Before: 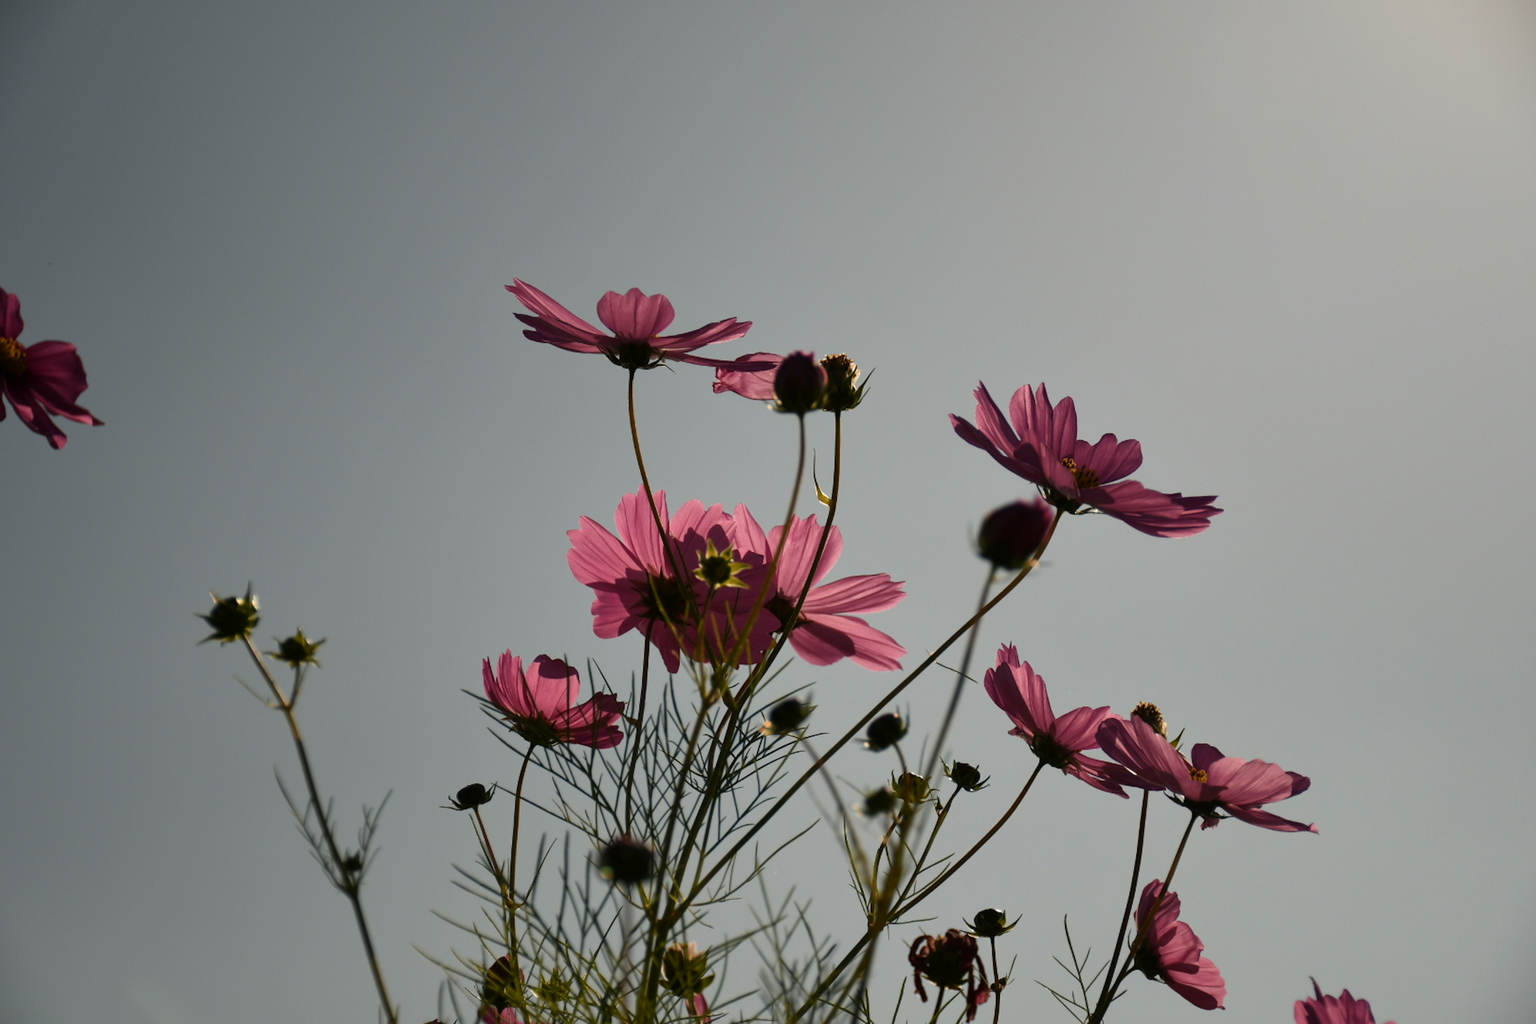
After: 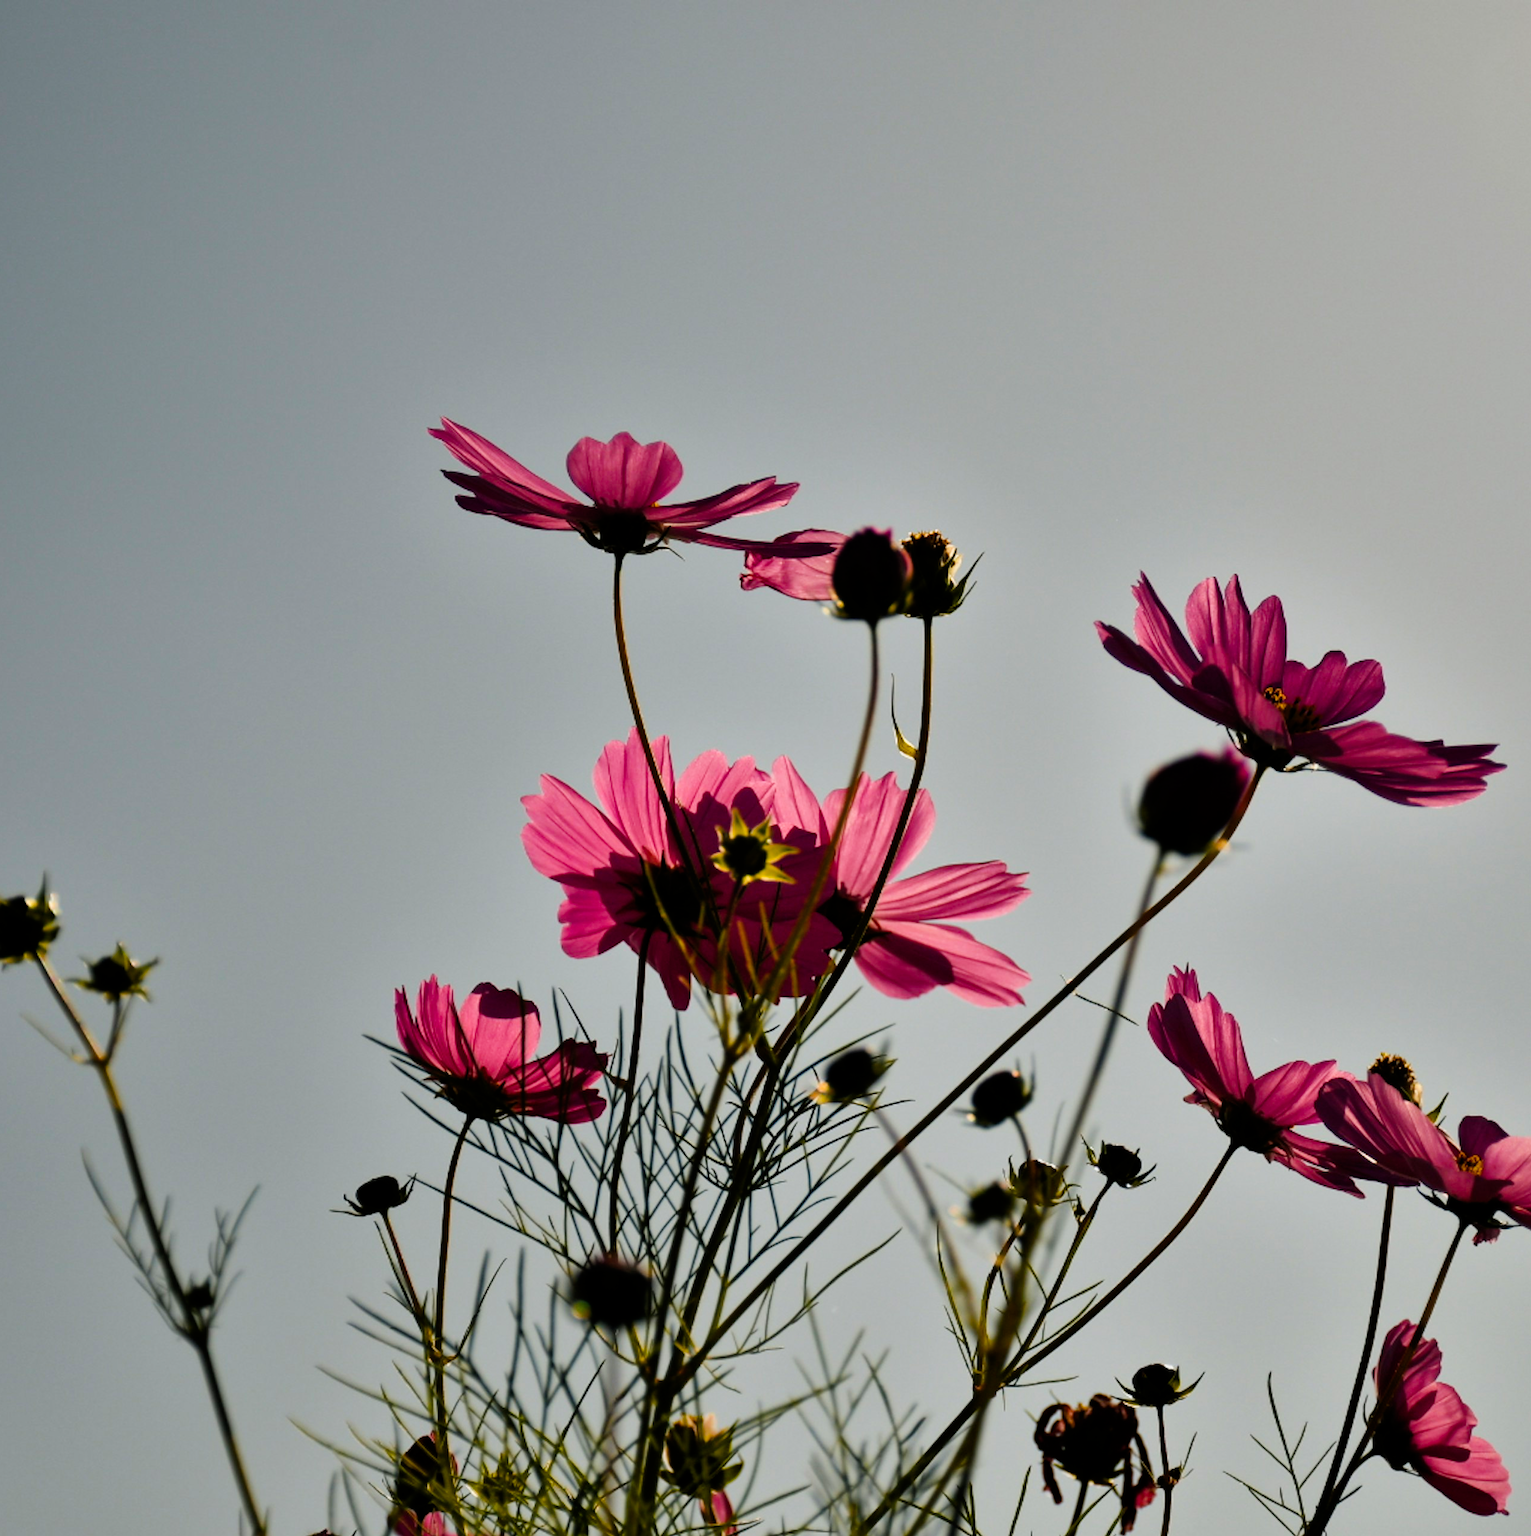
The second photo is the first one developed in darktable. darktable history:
shadows and highlights: low approximation 0.01, soften with gaussian
exposure: exposure -0.01 EV, compensate exposure bias true, compensate highlight preservation false
filmic rgb: middle gray luminance 18.43%, black relative exposure -11.59 EV, white relative exposure 2.6 EV, target black luminance 0%, hardness 8.35, latitude 98.34%, contrast 1.085, shadows ↔ highlights balance 0.356%
crop and rotate: left 14.306%, right 19.227%
color balance rgb: perceptual saturation grading › global saturation 31.164%, perceptual brilliance grading › global brilliance 2.731%, perceptual brilliance grading › highlights -2.894%, perceptual brilliance grading › shadows 2.617%, global vibrance 5.267%
tone curve: curves: ch0 [(0, 0) (0.004, 0.001) (0.133, 0.112) (0.325, 0.362) (0.832, 0.893) (1, 1)], preserve colors none
